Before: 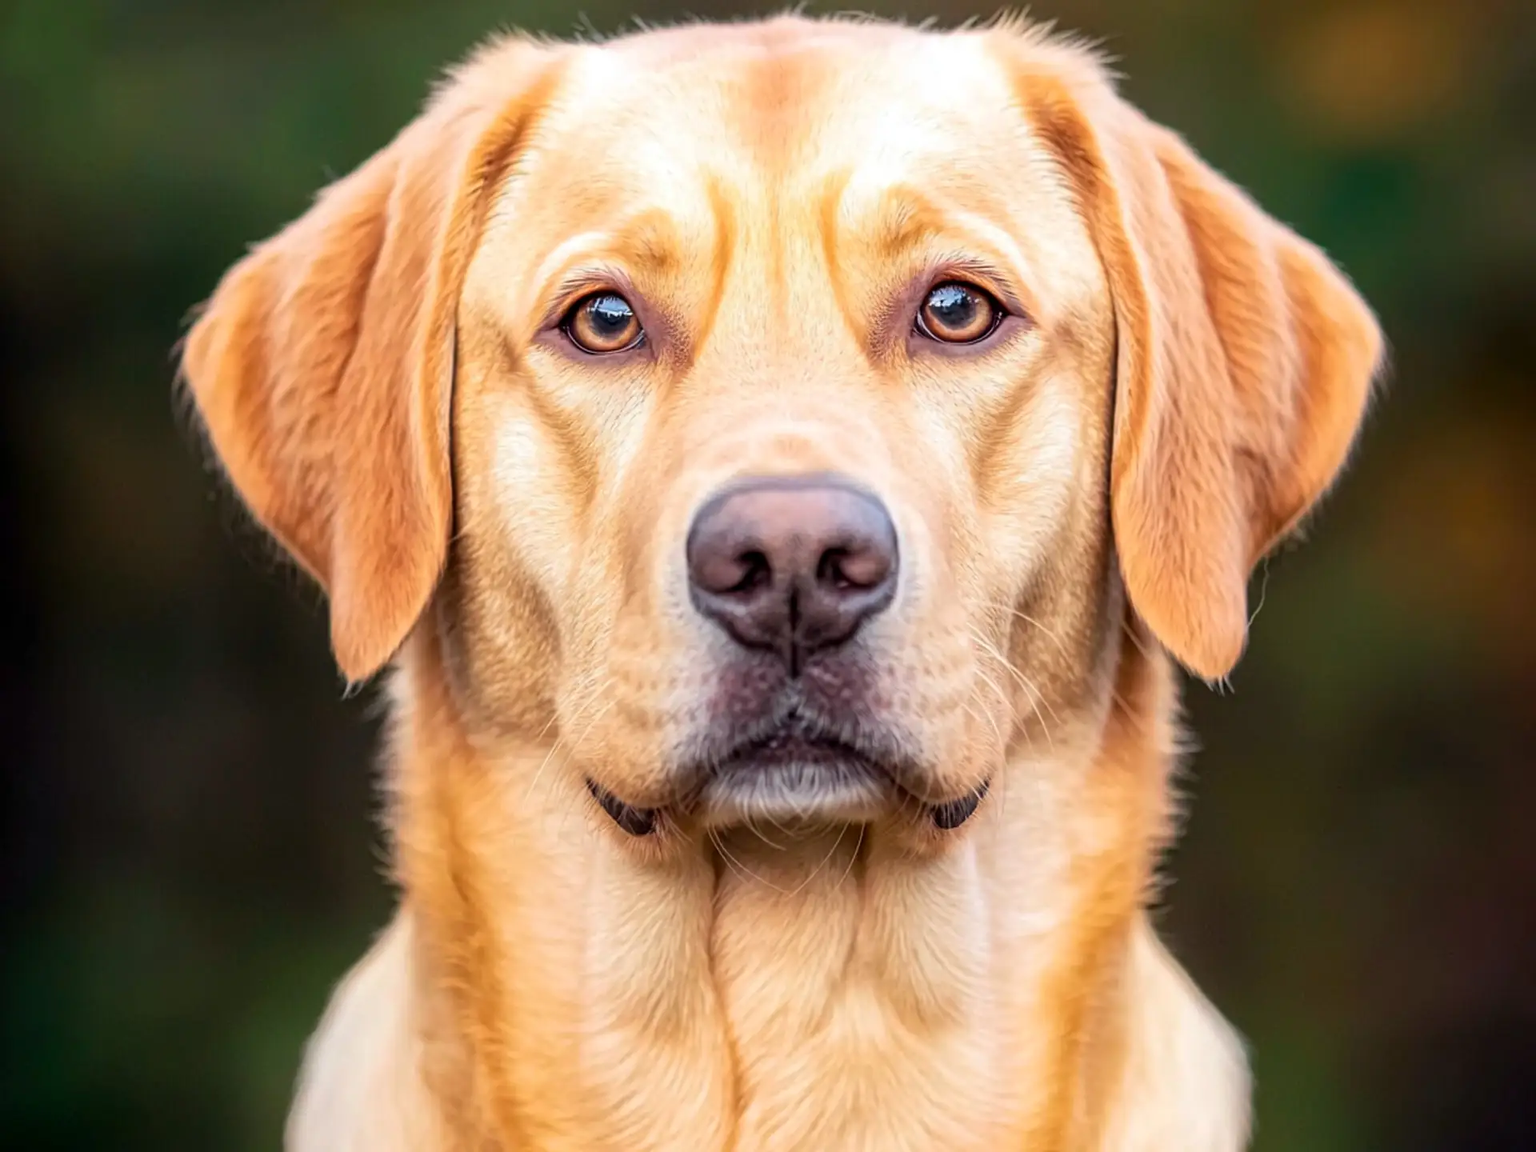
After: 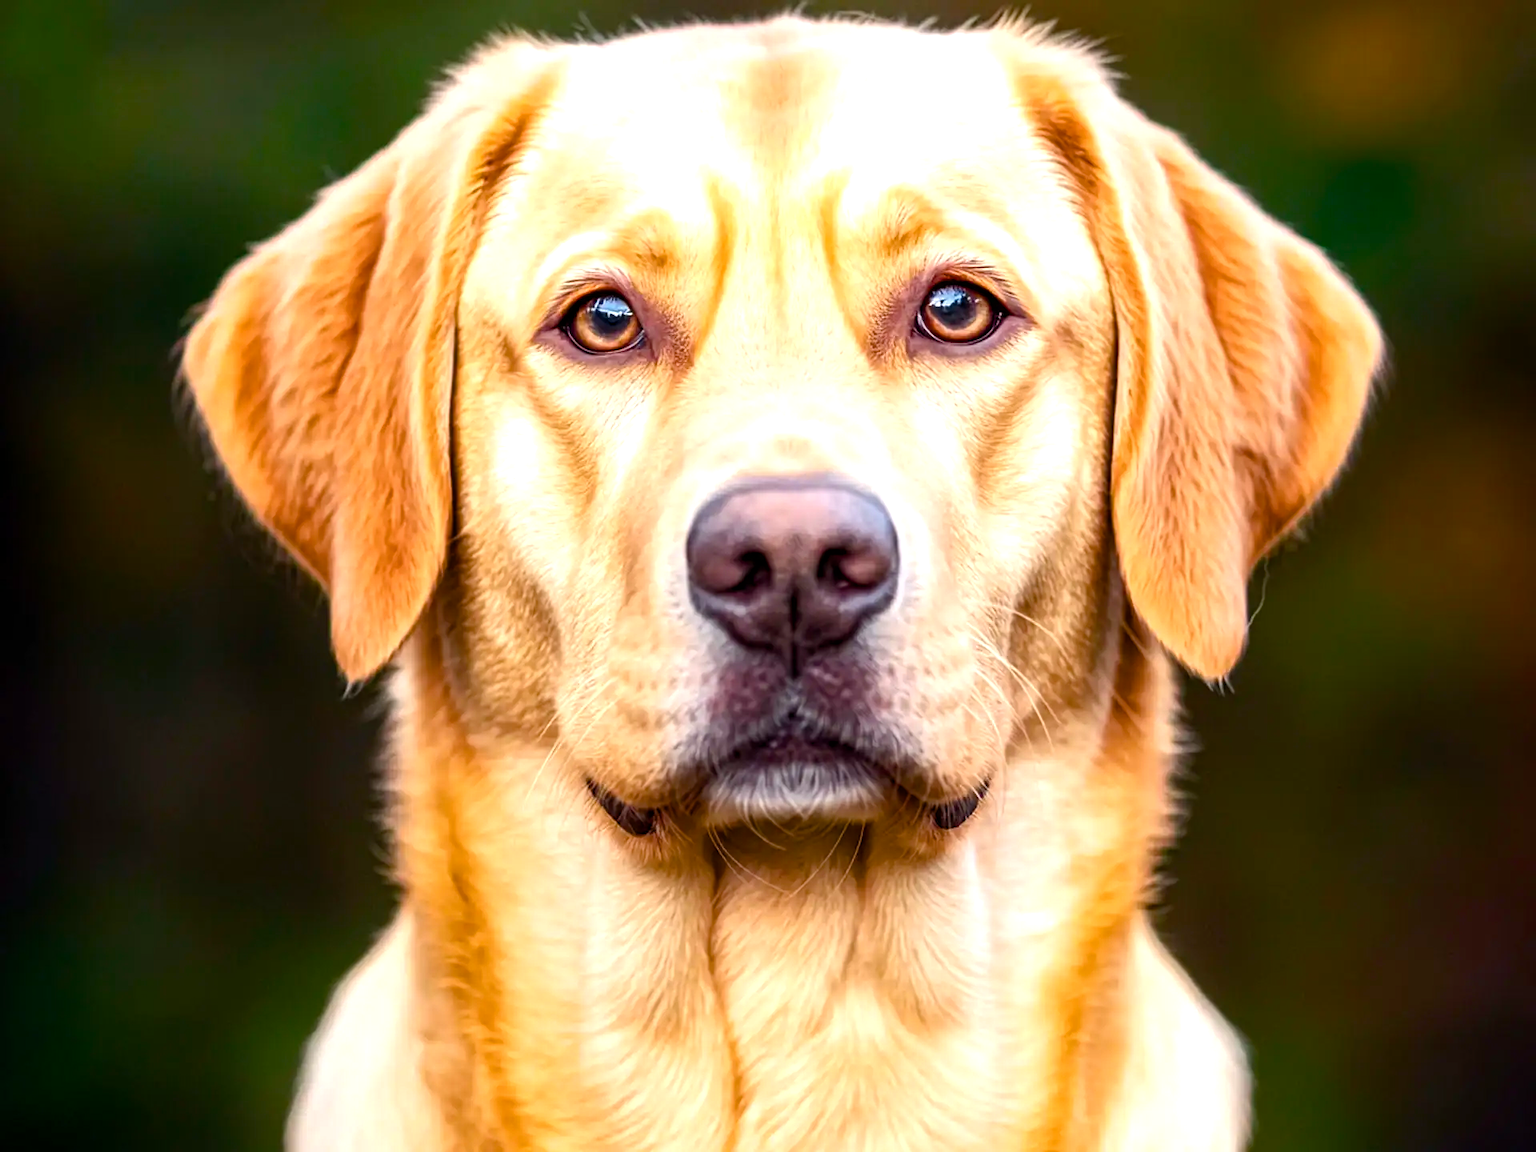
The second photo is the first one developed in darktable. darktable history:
color balance rgb: power › hue 212.98°, perceptual saturation grading › global saturation 20%, perceptual saturation grading › highlights -25.781%, perceptual saturation grading › shadows 50.064%, perceptual brilliance grading › global brilliance 15.18%, perceptual brilliance grading › shadows -35.547%, global vibrance 20%
